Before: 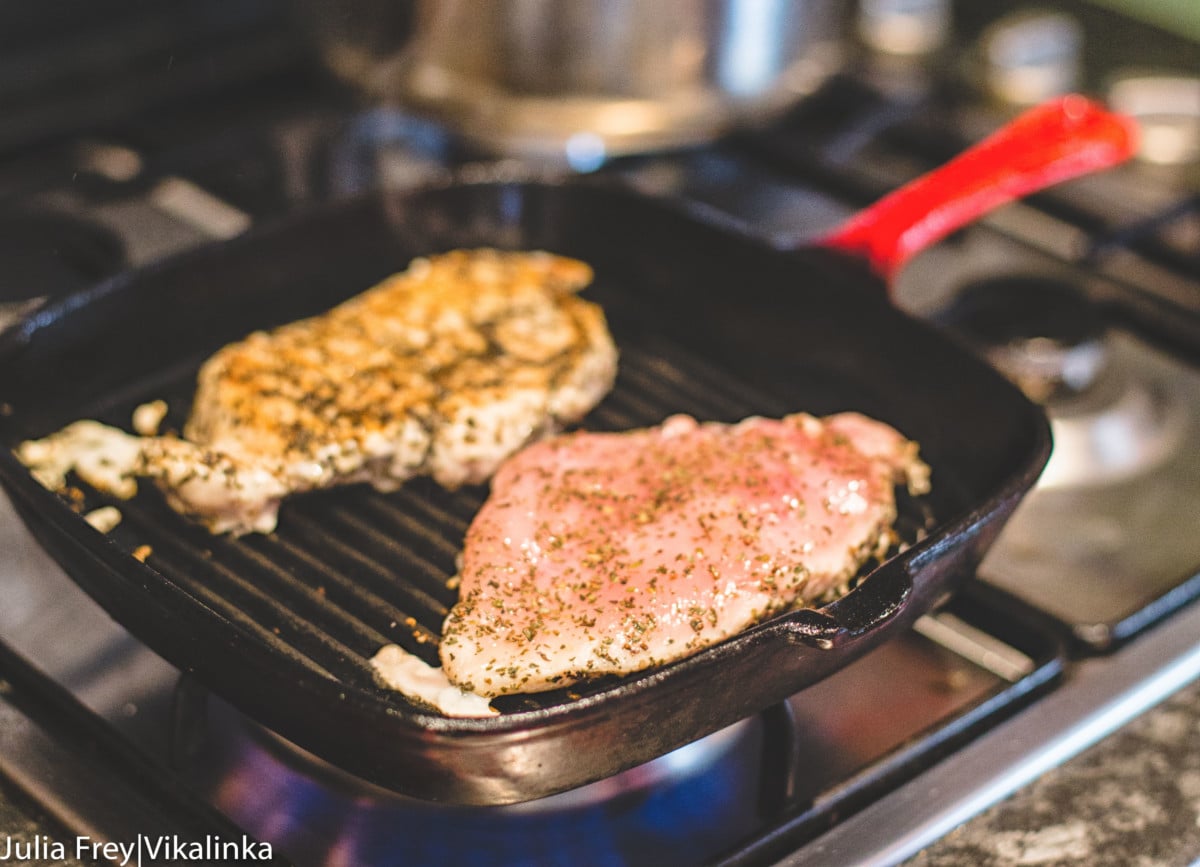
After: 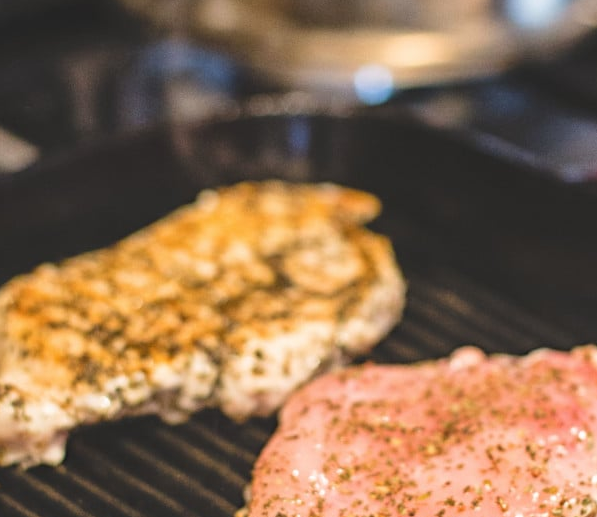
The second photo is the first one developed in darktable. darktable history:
sharpen: radius 2.924, amount 0.861, threshold 47.365
crop: left 17.743%, top 7.878%, right 32.429%, bottom 32.4%
